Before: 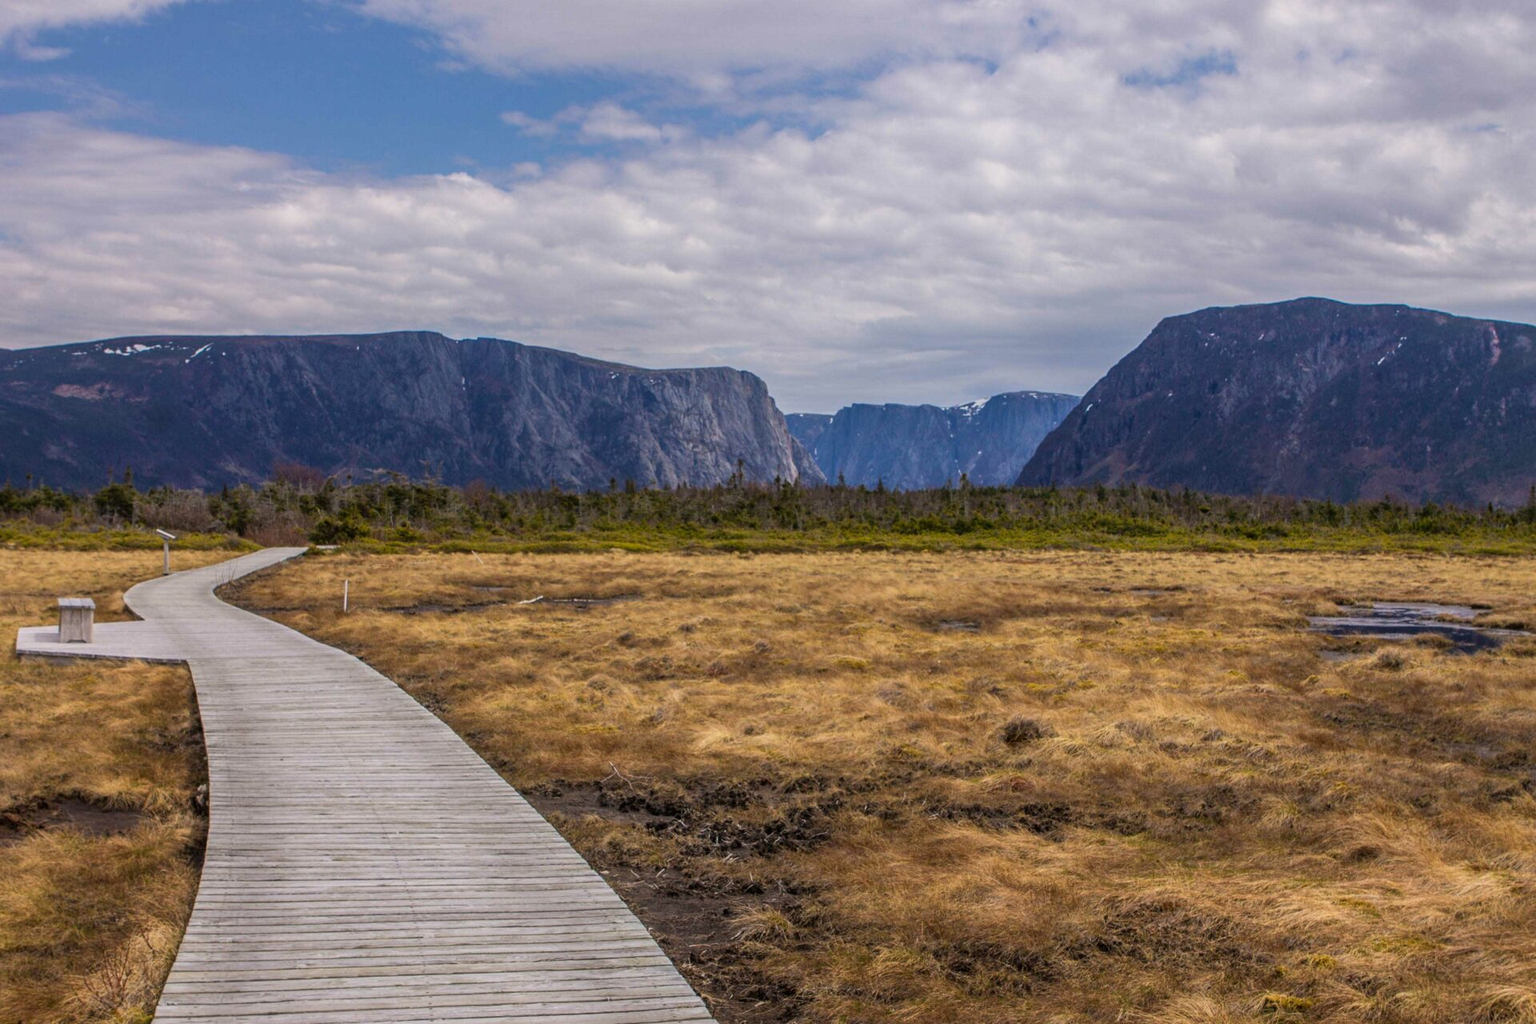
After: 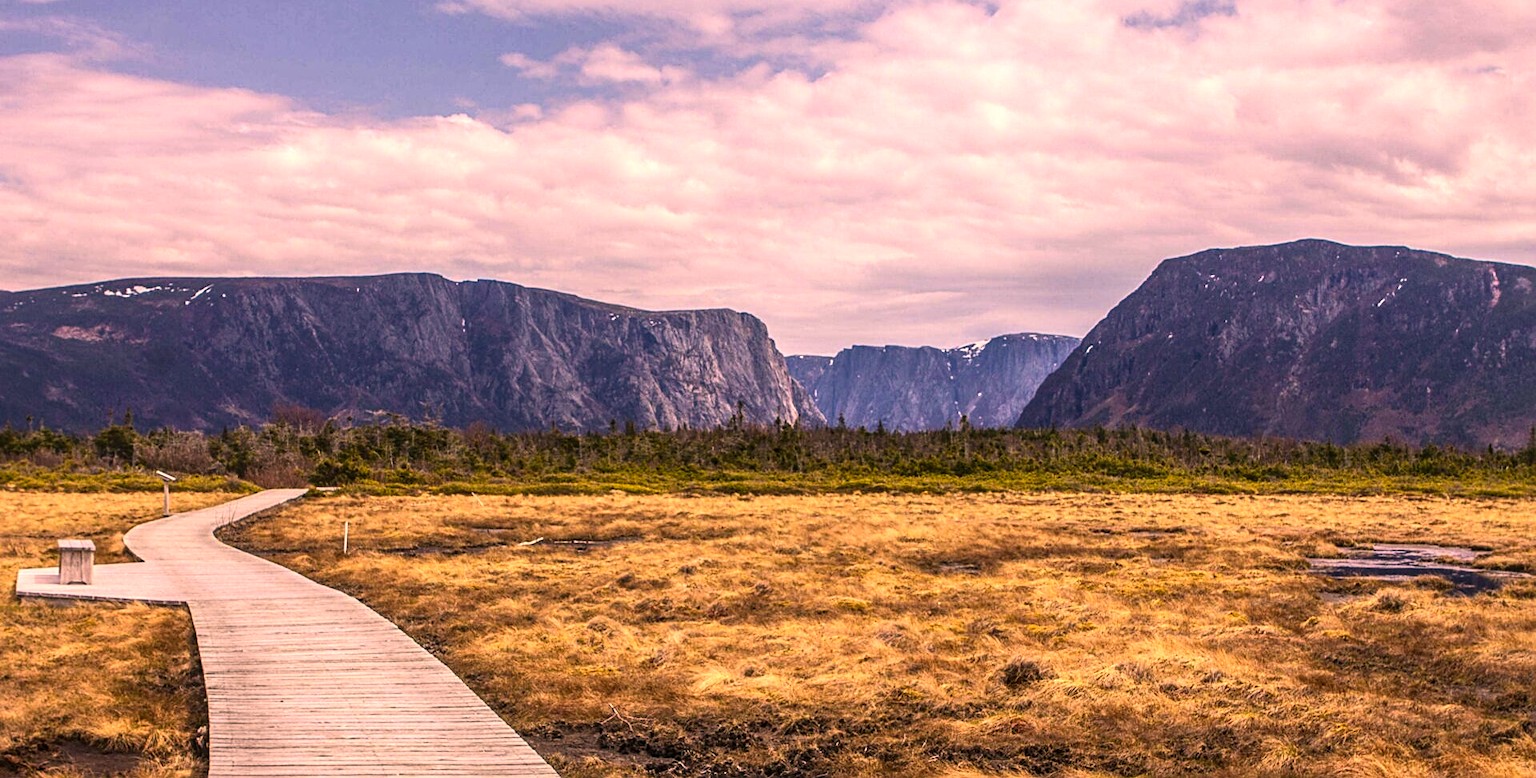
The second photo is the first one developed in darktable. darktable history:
color correction: highlights a* 20.72, highlights b* 19.8
sharpen: on, module defaults
exposure: black level correction -0.005, exposure 0.627 EV, compensate highlight preservation false
tone curve: curves: ch0 [(0, 0) (0.003, 0.003) (0.011, 0.012) (0.025, 0.024) (0.044, 0.039) (0.069, 0.052) (0.1, 0.072) (0.136, 0.097) (0.177, 0.128) (0.224, 0.168) (0.277, 0.217) (0.335, 0.276) (0.399, 0.345) (0.468, 0.429) (0.543, 0.524) (0.623, 0.628) (0.709, 0.732) (0.801, 0.829) (0.898, 0.919) (1, 1)], color space Lab, independent channels, preserve colors none
crop: top 5.729%, bottom 18.183%
local contrast: on, module defaults
